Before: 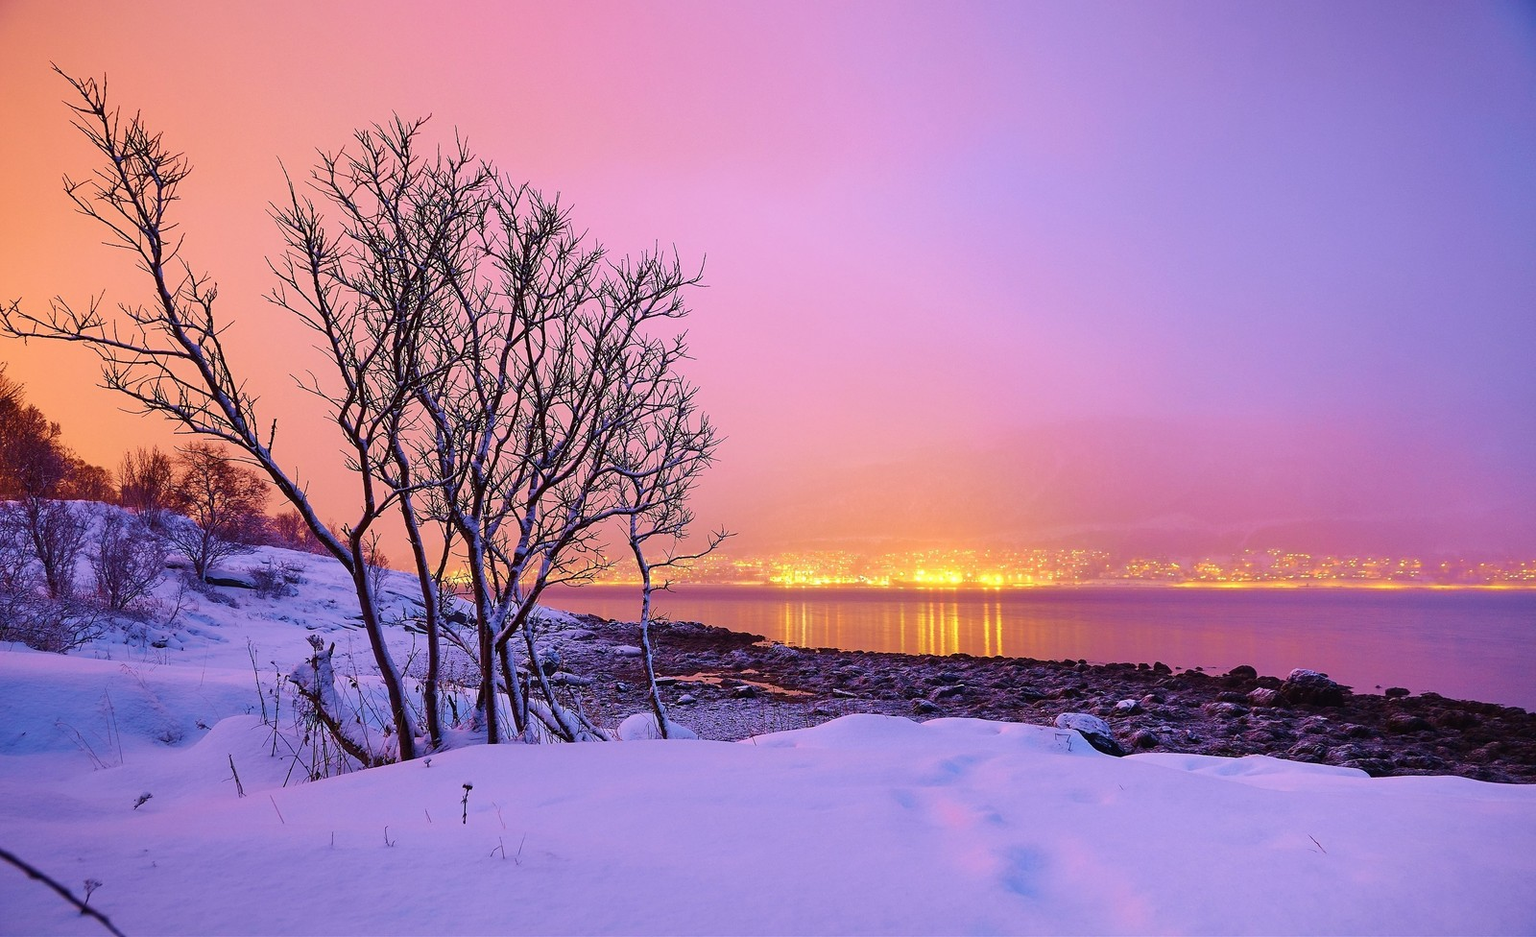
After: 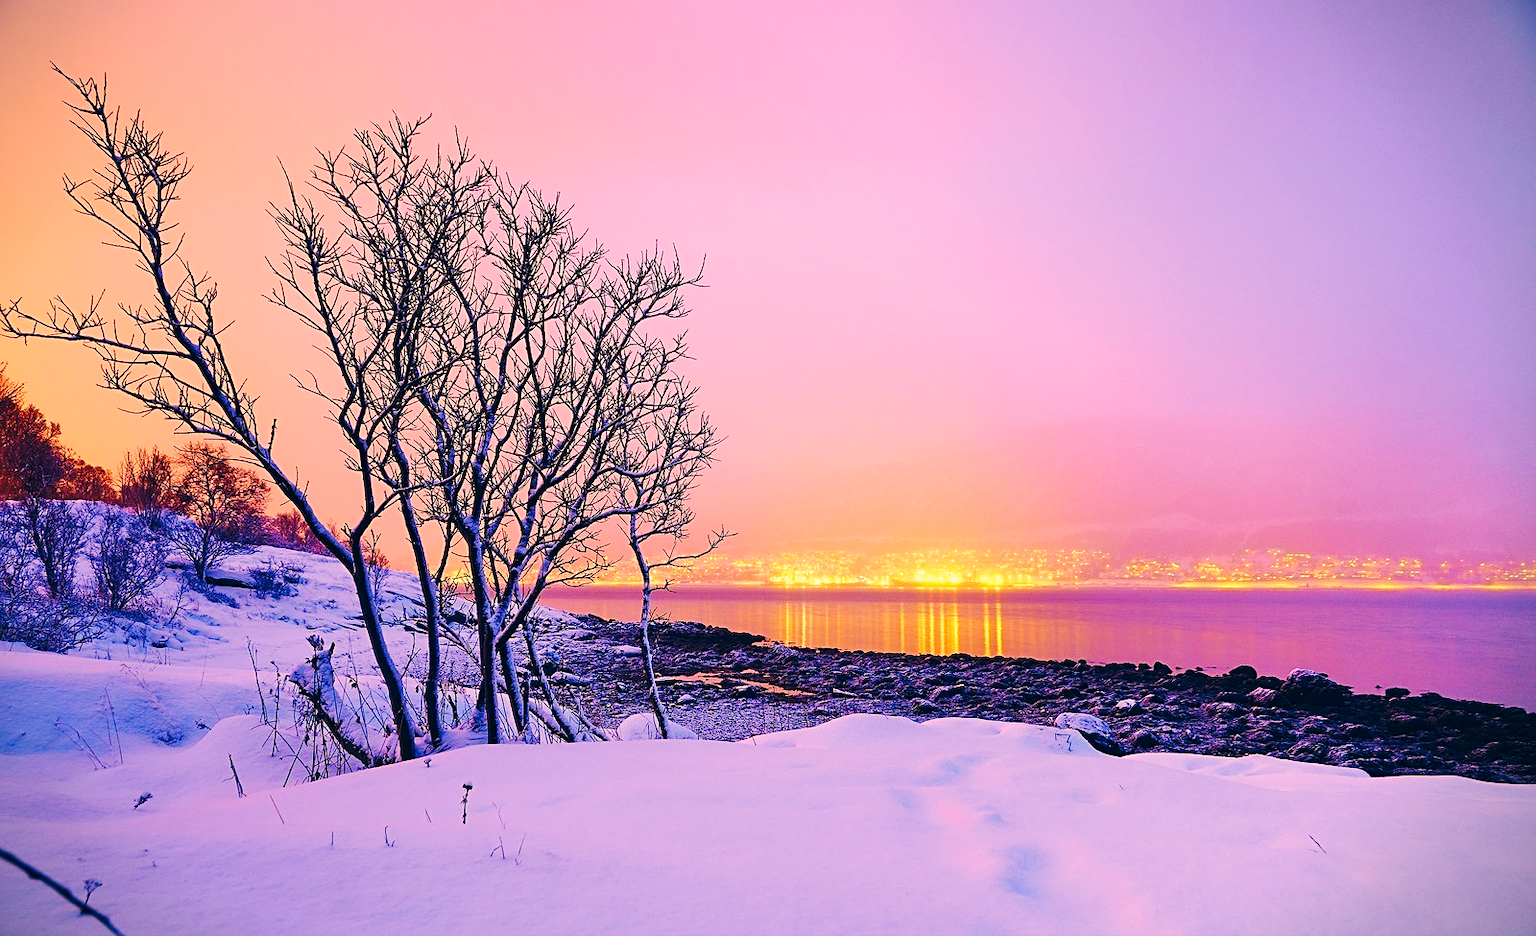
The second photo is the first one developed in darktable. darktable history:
color correction: highlights a* 10.3, highlights b* 14.39, shadows a* -9.88, shadows b* -14.99
base curve: curves: ch0 [(0, 0) (0.036, 0.025) (0.121, 0.166) (0.206, 0.329) (0.605, 0.79) (1, 1)], preserve colors none
sharpen: radius 2.479, amount 0.328
vignetting: fall-off start 97.25%, center (-0.033, -0.041), width/height ratio 1.184
